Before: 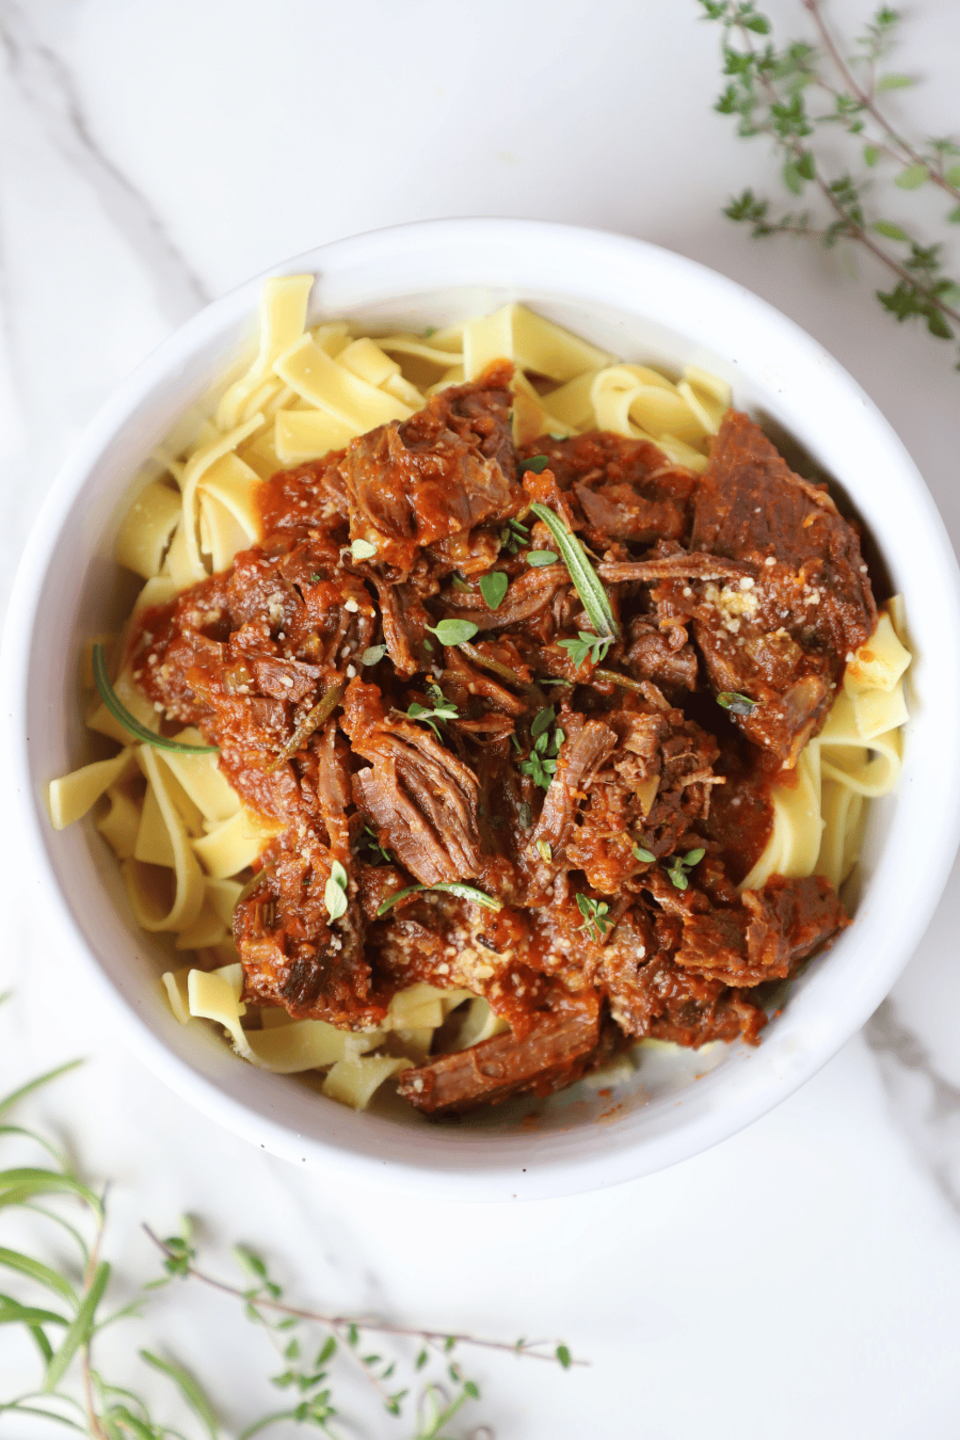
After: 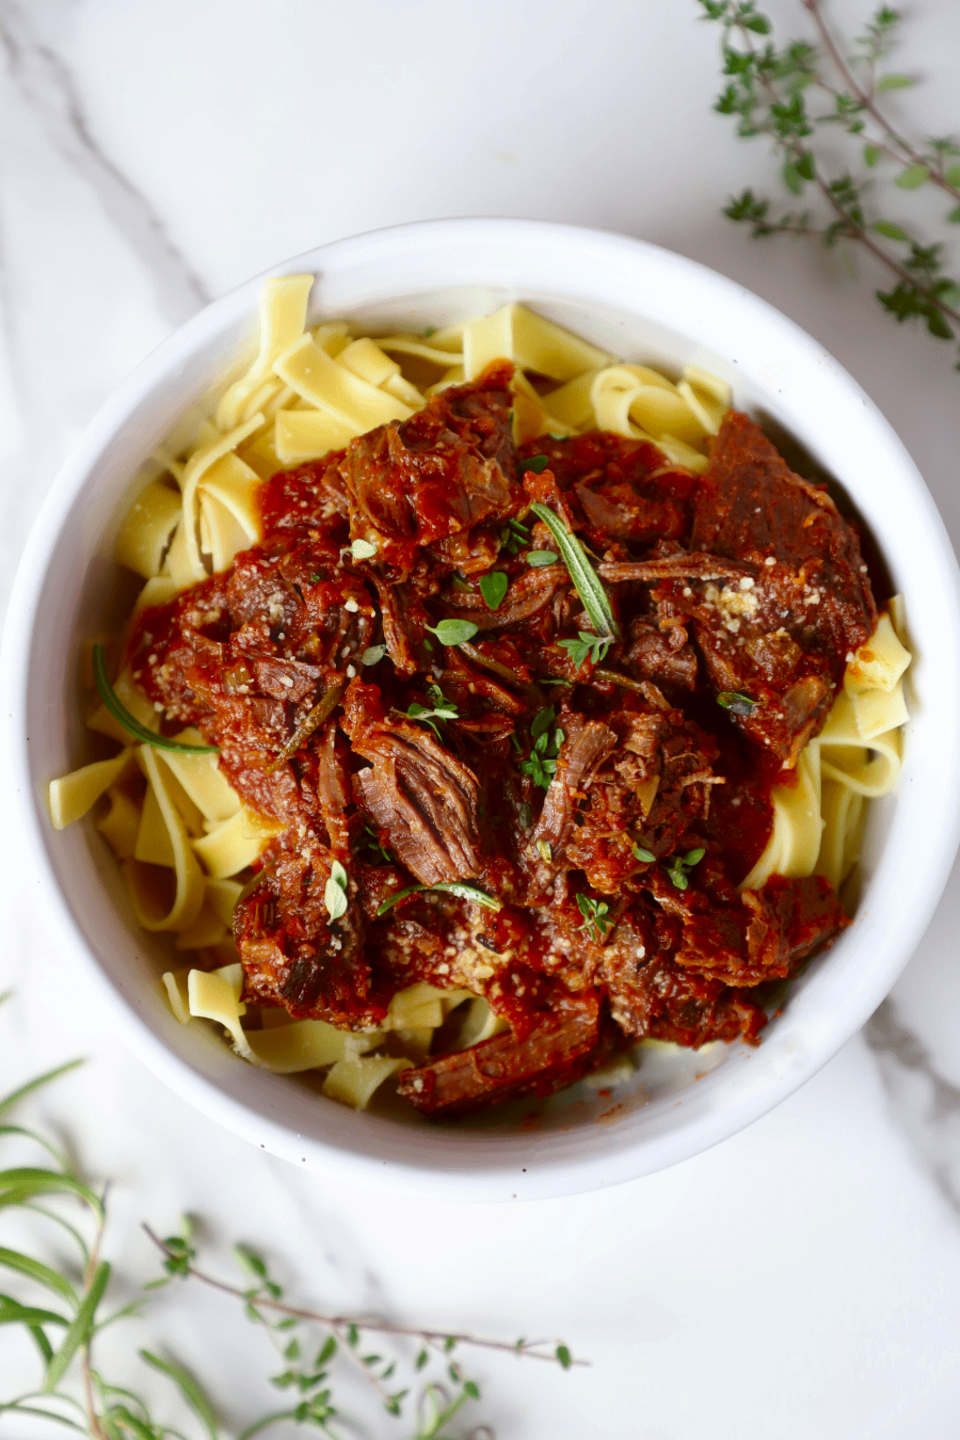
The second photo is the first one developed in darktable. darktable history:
haze removal: strength -0.1, adaptive false
contrast brightness saturation: brightness -0.25, saturation 0.2
